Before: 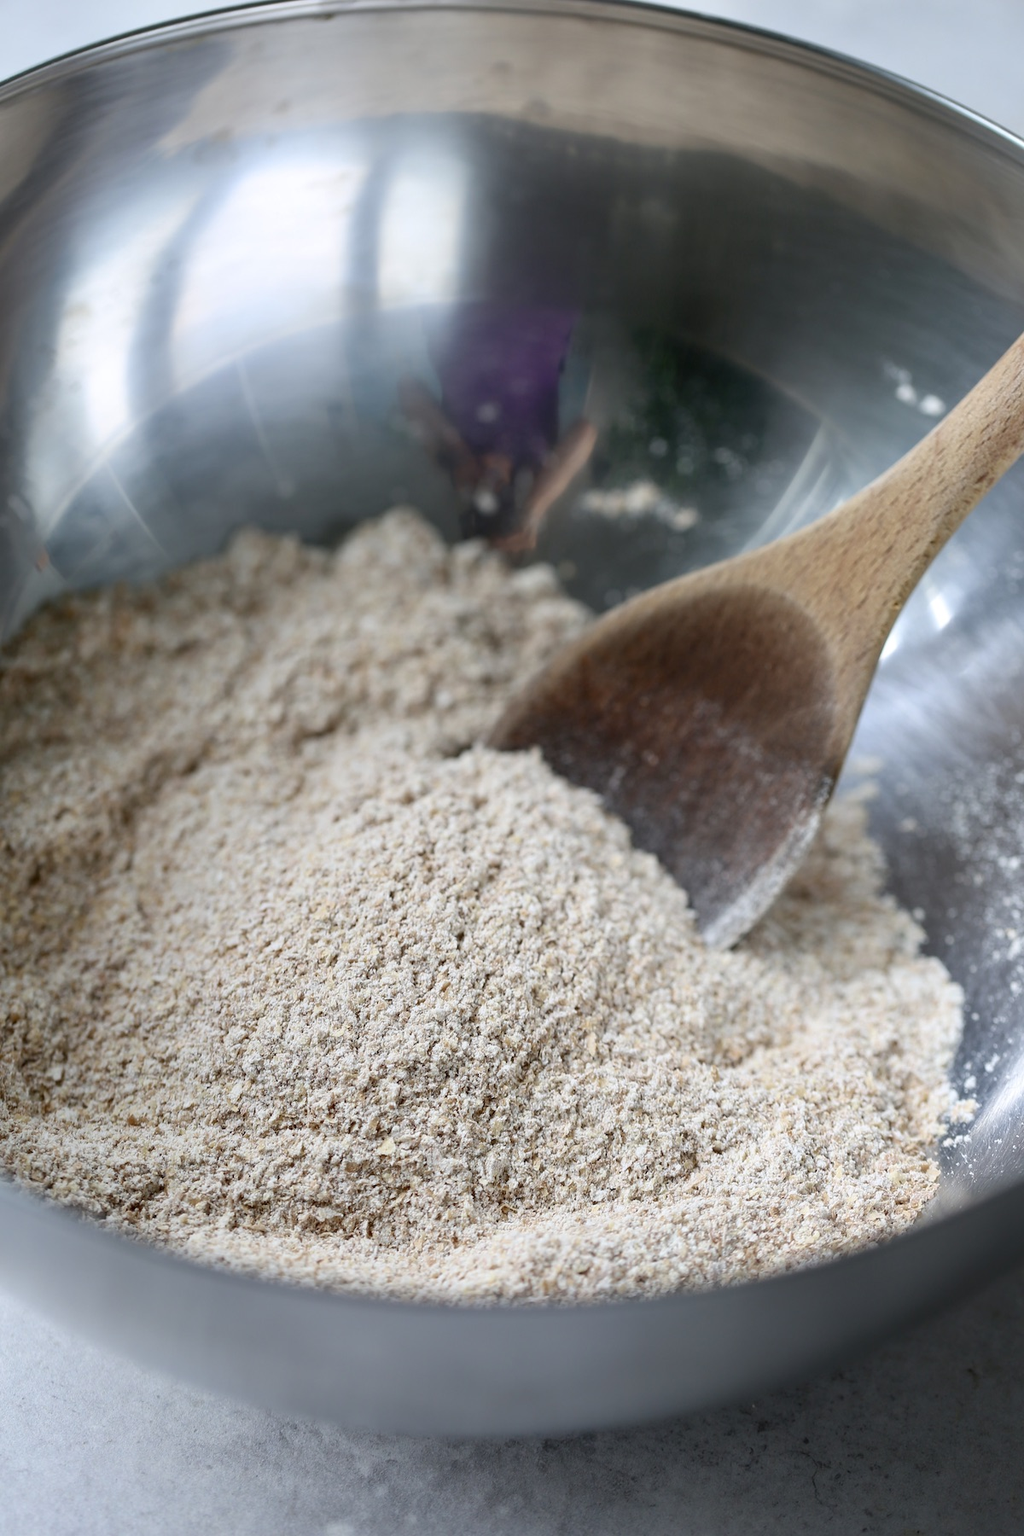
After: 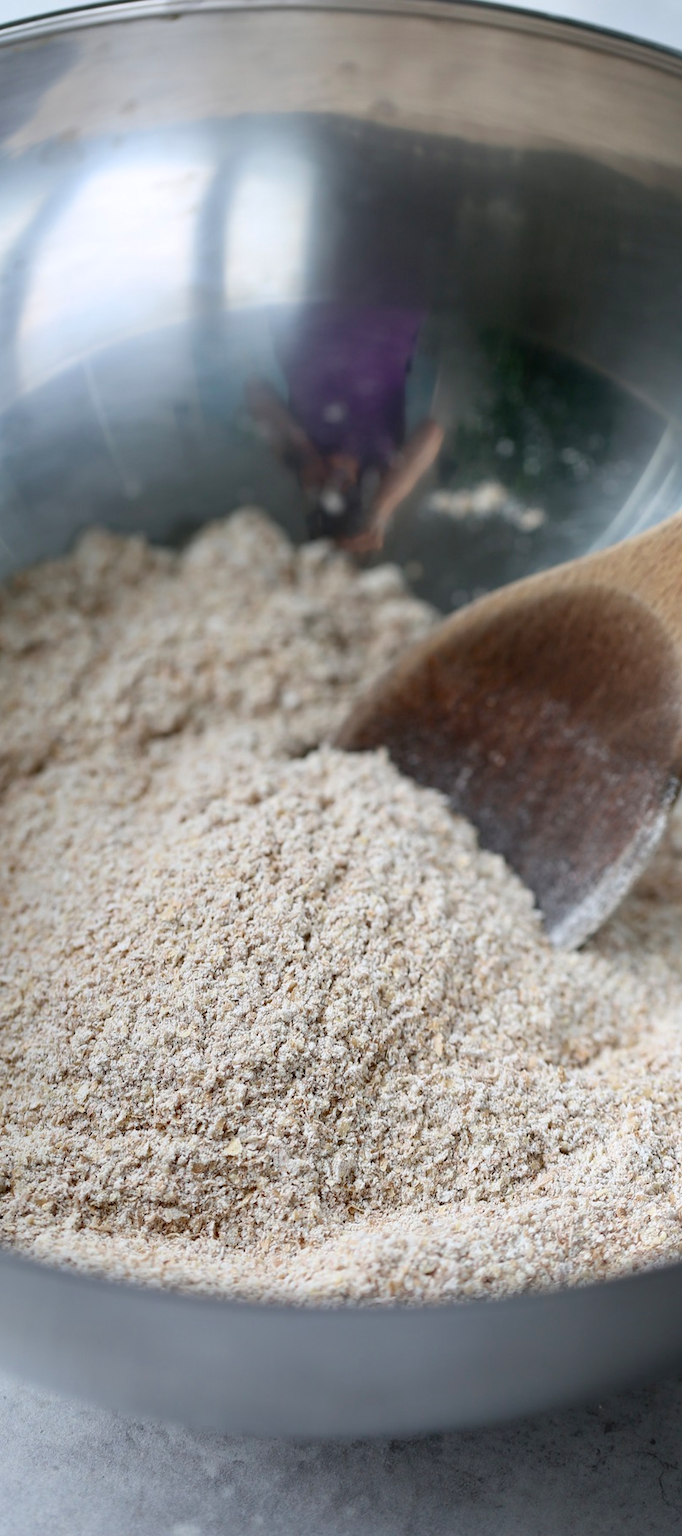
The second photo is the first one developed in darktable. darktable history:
exposure: black level correction 0.001, compensate highlight preservation false
crop and rotate: left 15.055%, right 18.278%
